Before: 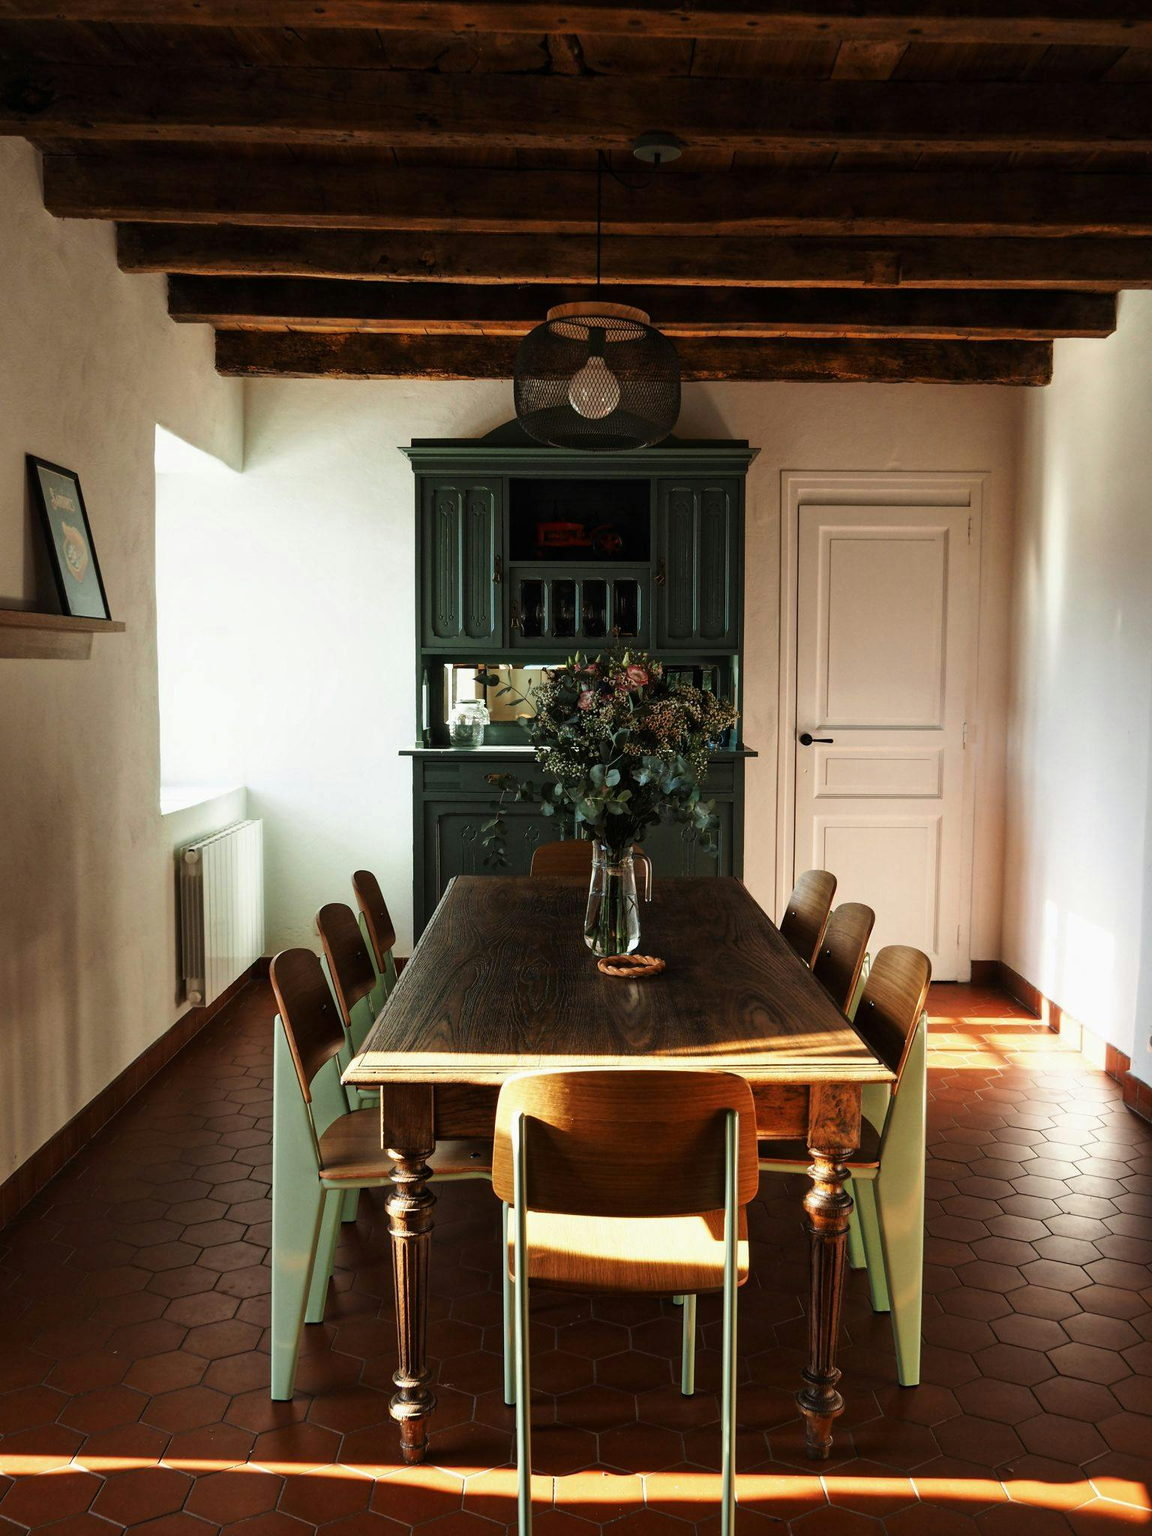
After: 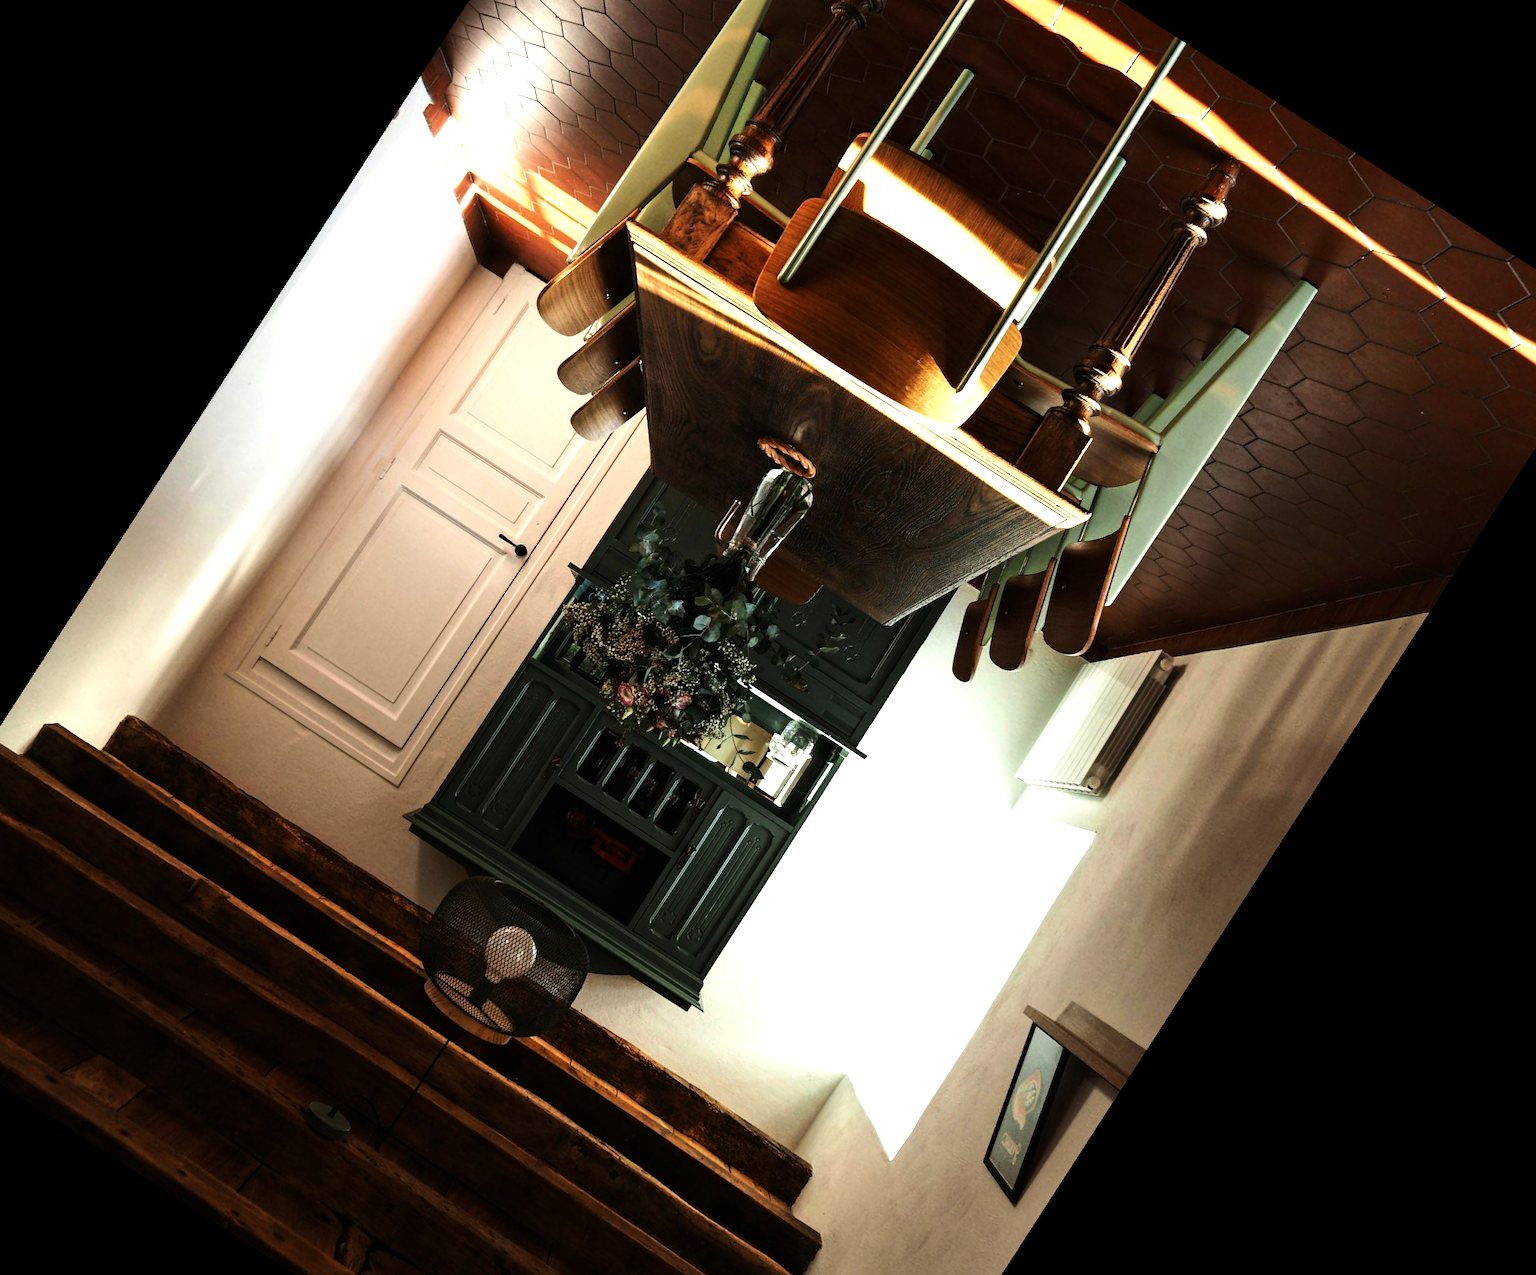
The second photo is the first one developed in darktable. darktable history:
crop and rotate: angle 147.13°, left 9.127%, top 15.637%, right 4.498%, bottom 16.932%
tone equalizer: -8 EV -0.778 EV, -7 EV -0.69 EV, -6 EV -0.621 EV, -5 EV -0.423 EV, -3 EV 0.379 EV, -2 EV 0.6 EV, -1 EV 0.682 EV, +0 EV 0.741 EV, edges refinement/feathering 500, mask exposure compensation -1.57 EV, preserve details no
